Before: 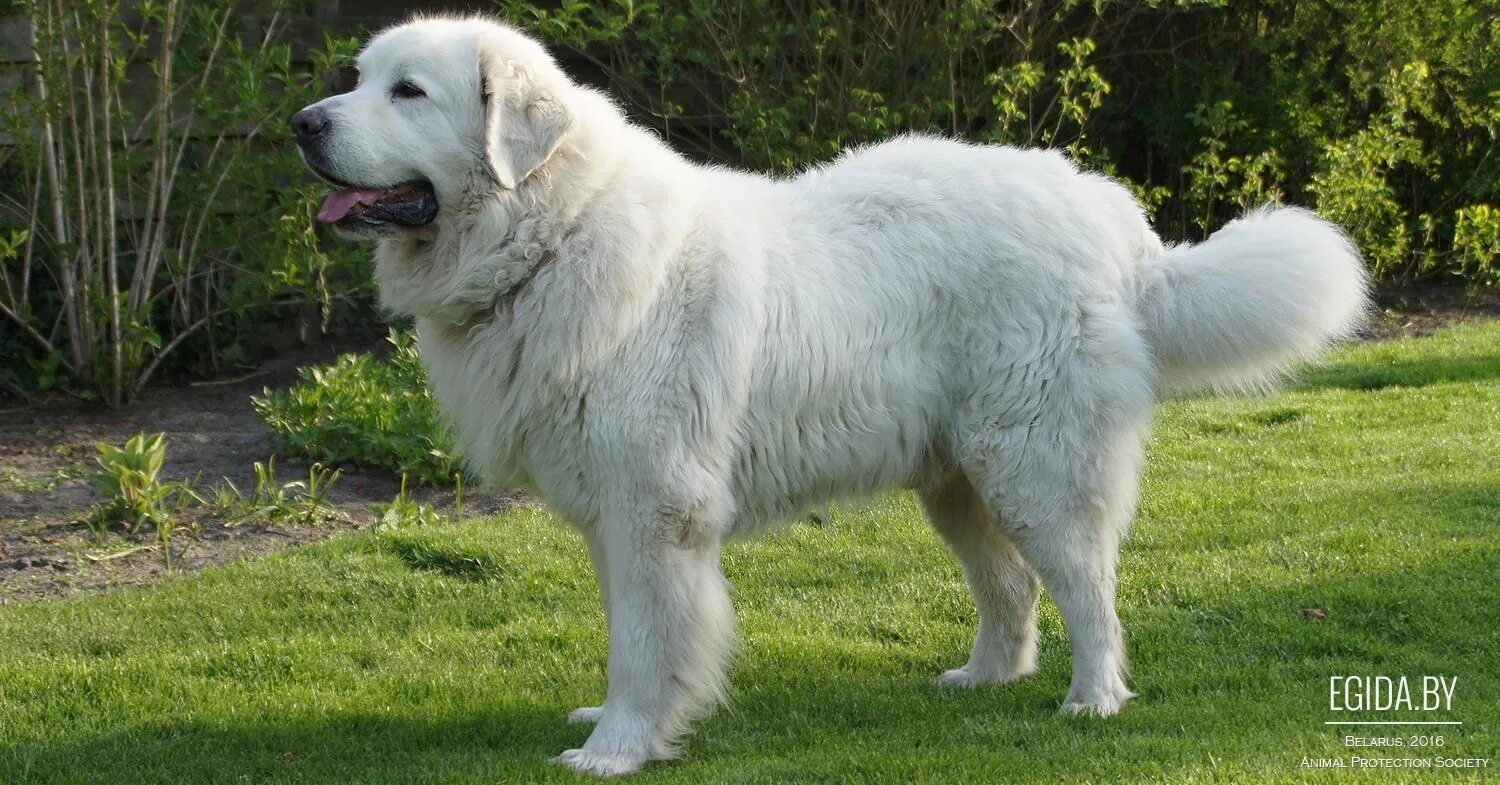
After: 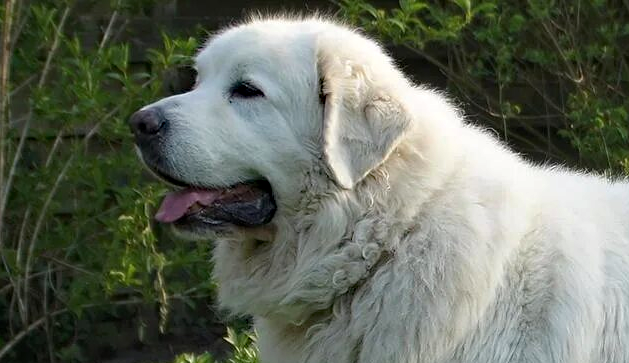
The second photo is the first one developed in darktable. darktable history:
crop and rotate: left 10.817%, top 0.062%, right 47.194%, bottom 53.626%
haze removal: strength 0.29, distance 0.25, compatibility mode true, adaptive false
